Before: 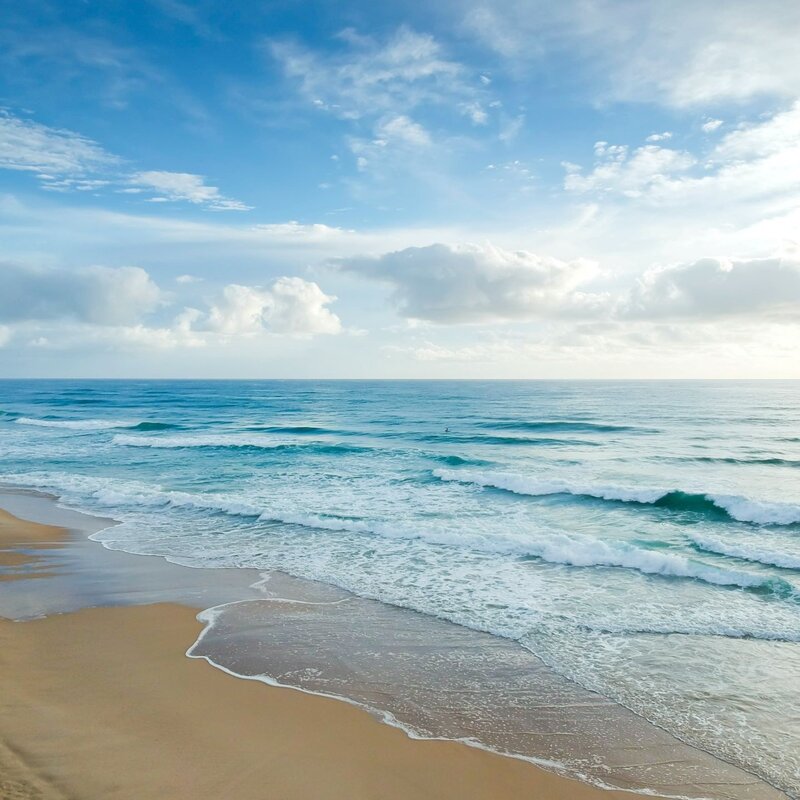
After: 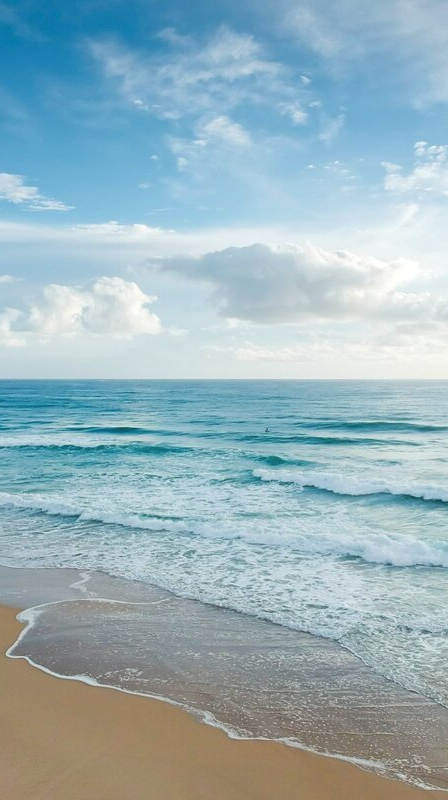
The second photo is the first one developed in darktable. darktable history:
crop and rotate: left 22.603%, right 21.322%
color zones: curves: ch1 [(0.29, 0.492) (0.373, 0.185) (0.509, 0.481)]; ch2 [(0.25, 0.462) (0.749, 0.457)]
